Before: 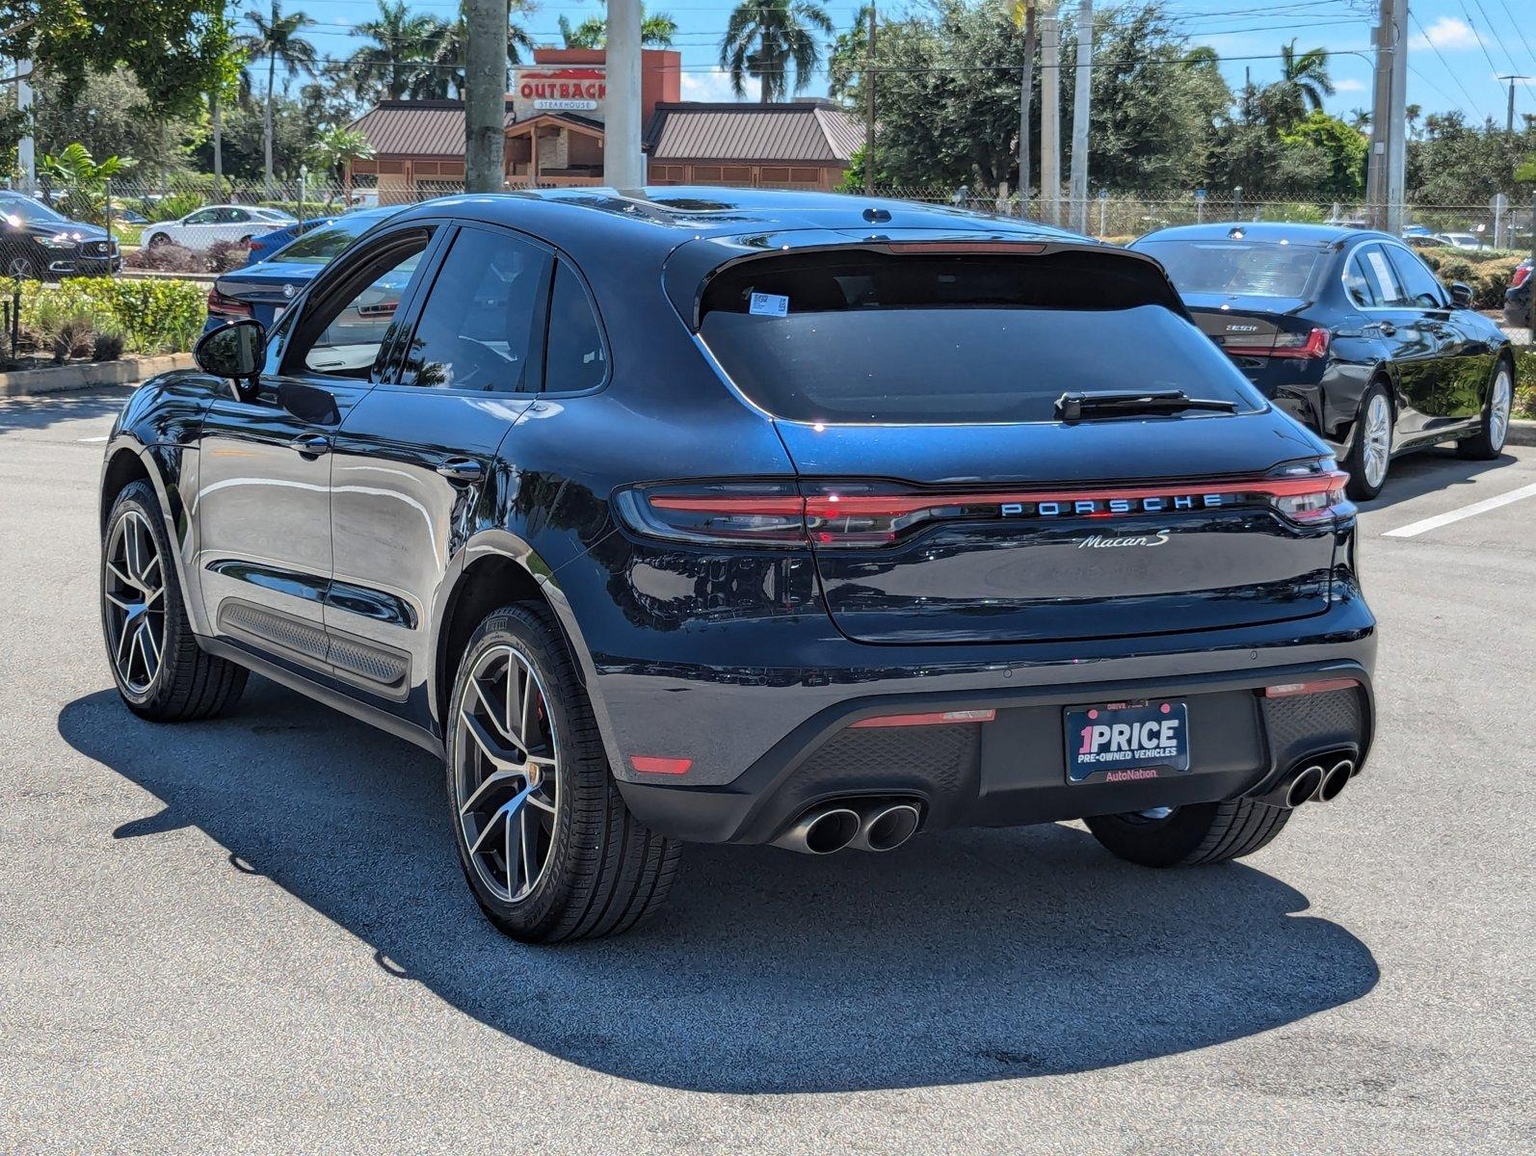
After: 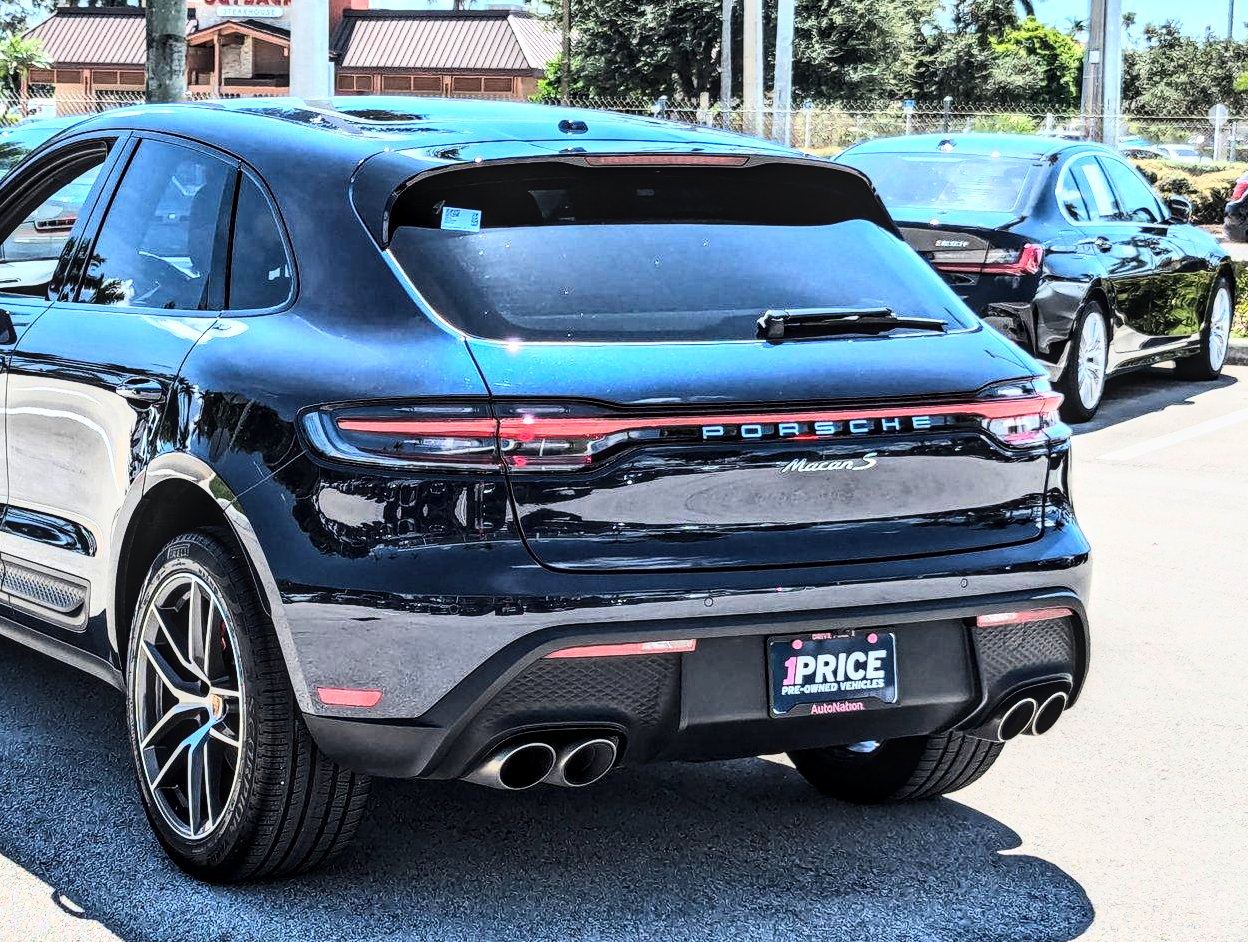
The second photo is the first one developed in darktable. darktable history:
tone equalizer: -8 EV -0.379 EV, -7 EV -0.378 EV, -6 EV -0.347 EV, -5 EV -0.259 EV, -3 EV 0.229 EV, -2 EV 0.305 EV, -1 EV 0.415 EV, +0 EV 0.387 EV, edges refinement/feathering 500, mask exposure compensation -1.57 EV, preserve details no
base curve: curves: ch0 [(0, 0) (0.007, 0.004) (0.027, 0.03) (0.046, 0.07) (0.207, 0.54) (0.442, 0.872) (0.673, 0.972) (1, 1)]
crop and rotate: left 21.187%, top 8.095%, right 0.491%, bottom 13.349%
local contrast: detail 130%
